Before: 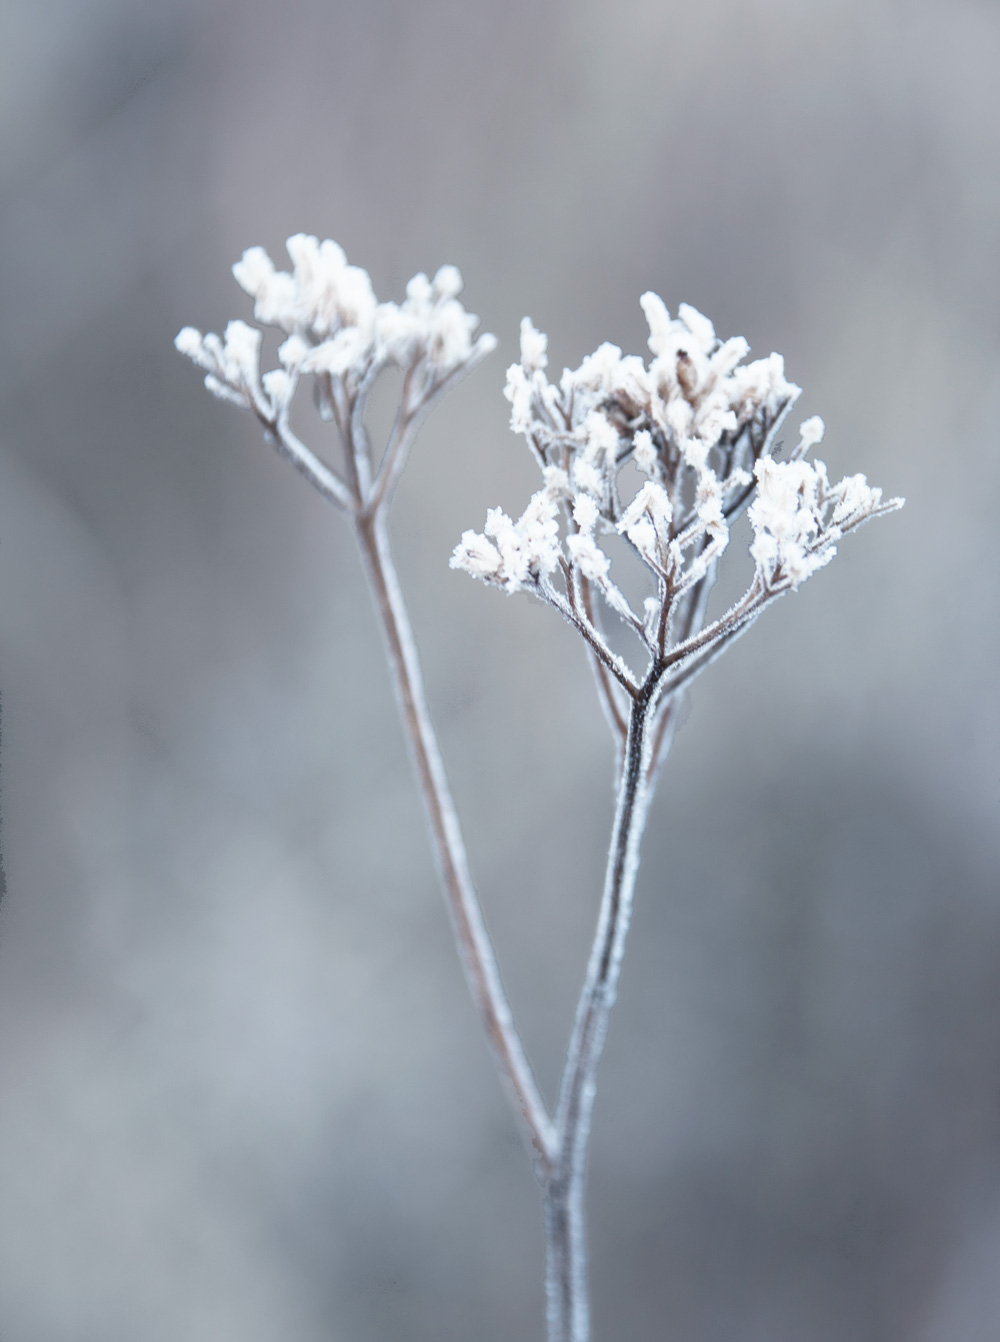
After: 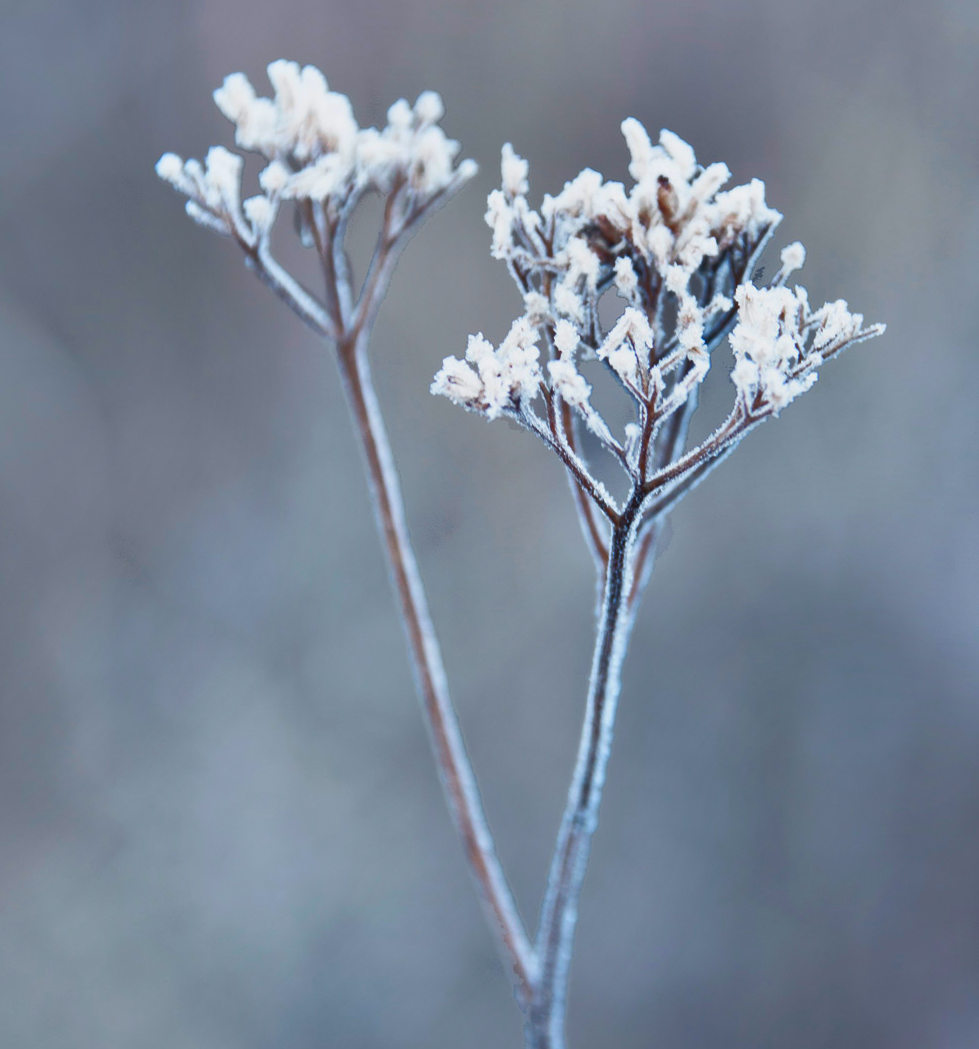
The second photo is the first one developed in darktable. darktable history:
color correction: highlights b* -0.056, saturation 1.8
shadows and highlights: white point adjustment -3.82, highlights -63.77, soften with gaussian
crop and rotate: left 1.925%, top 13.013%, right 0.166%, bottom 8.777%
